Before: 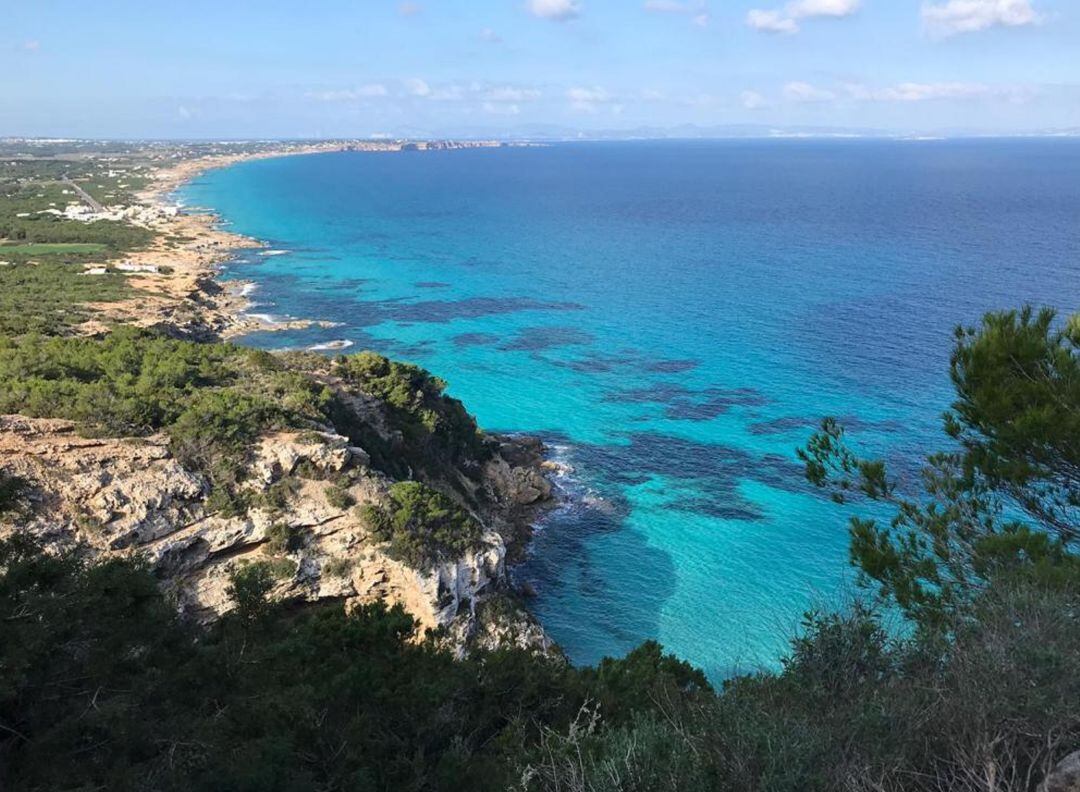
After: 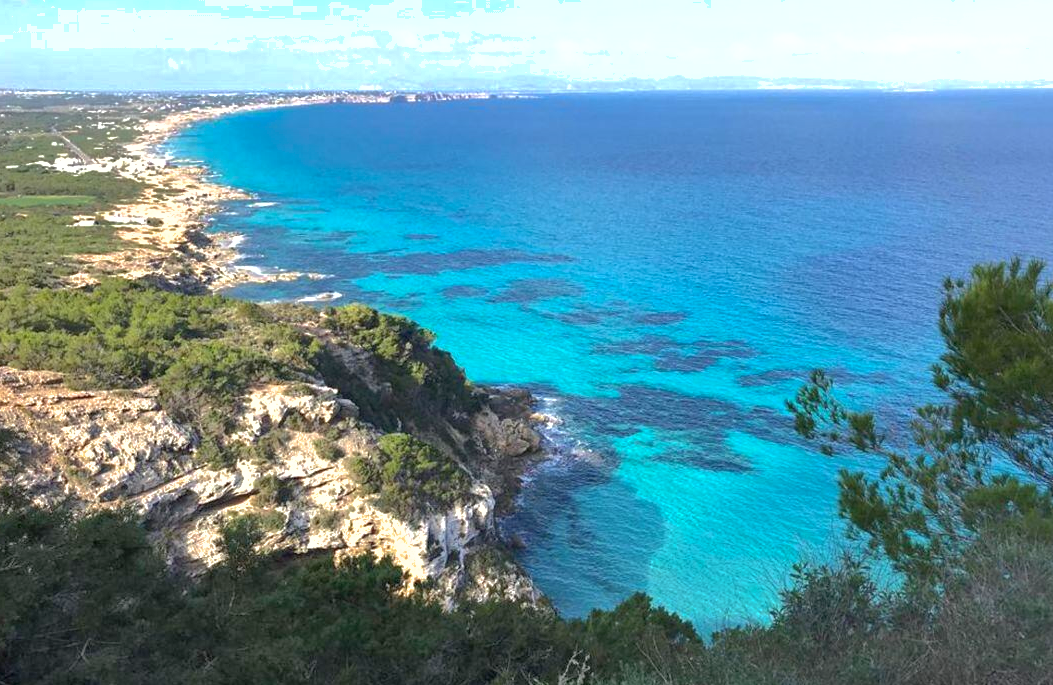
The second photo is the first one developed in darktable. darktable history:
crop: left 1.059%, top 6.173%, right 1.374%, bottom 6.95%
exposure: black level correction 0, exposure 0.697 EV, compensate highlight preservation false
shadows and highlights: highlights -60.02
